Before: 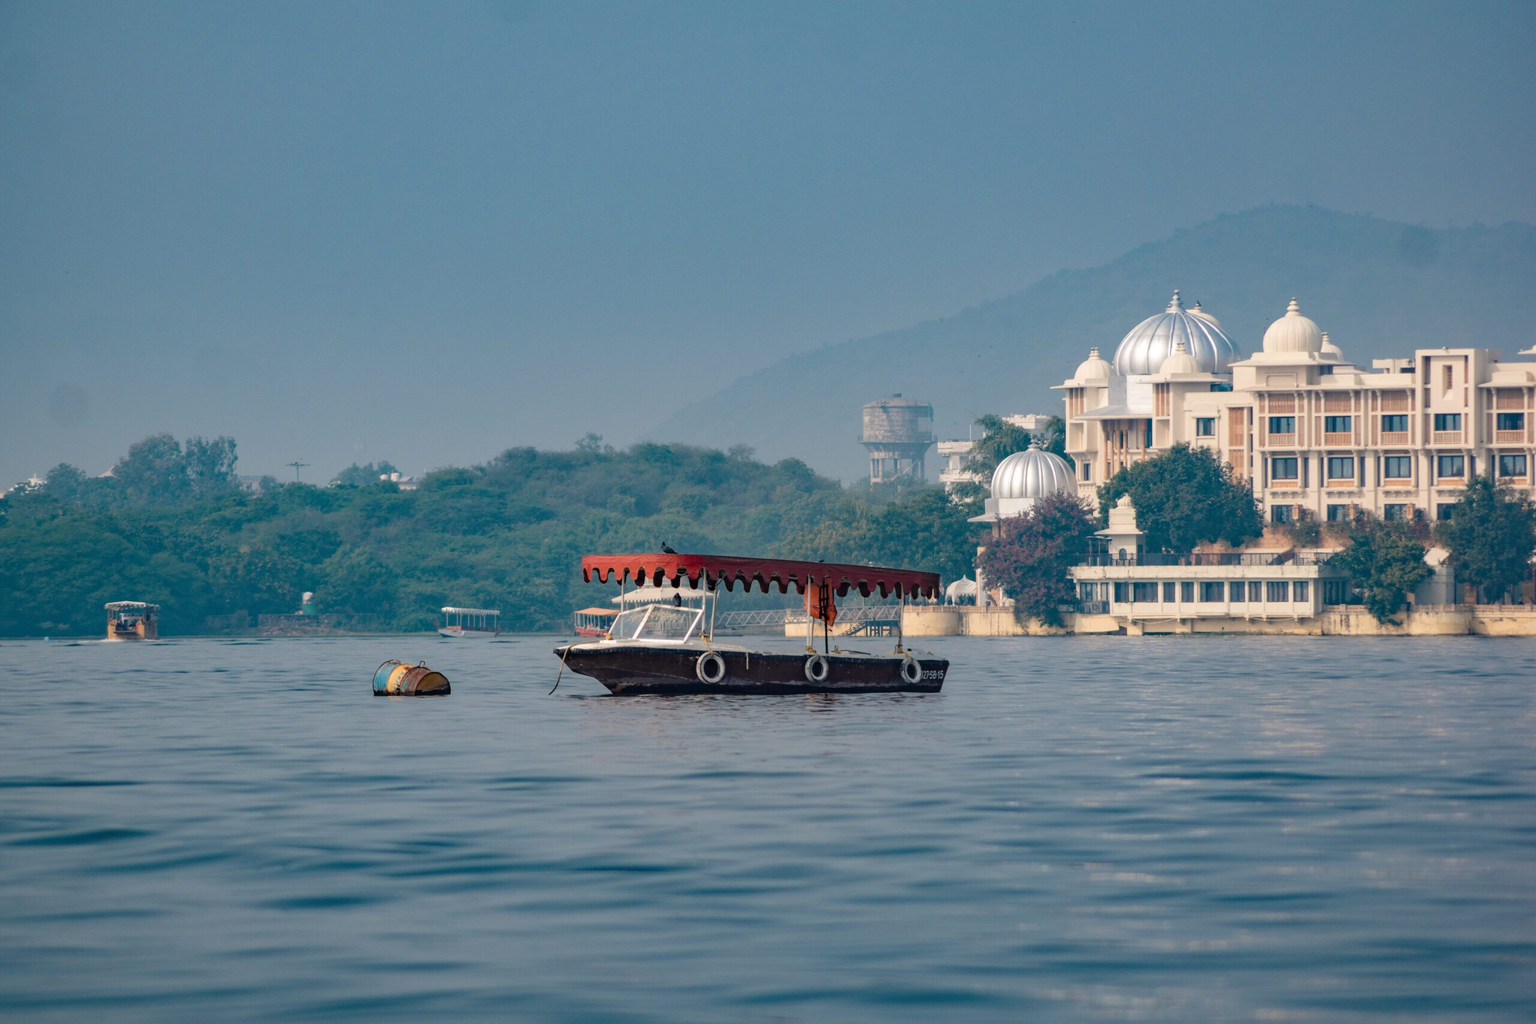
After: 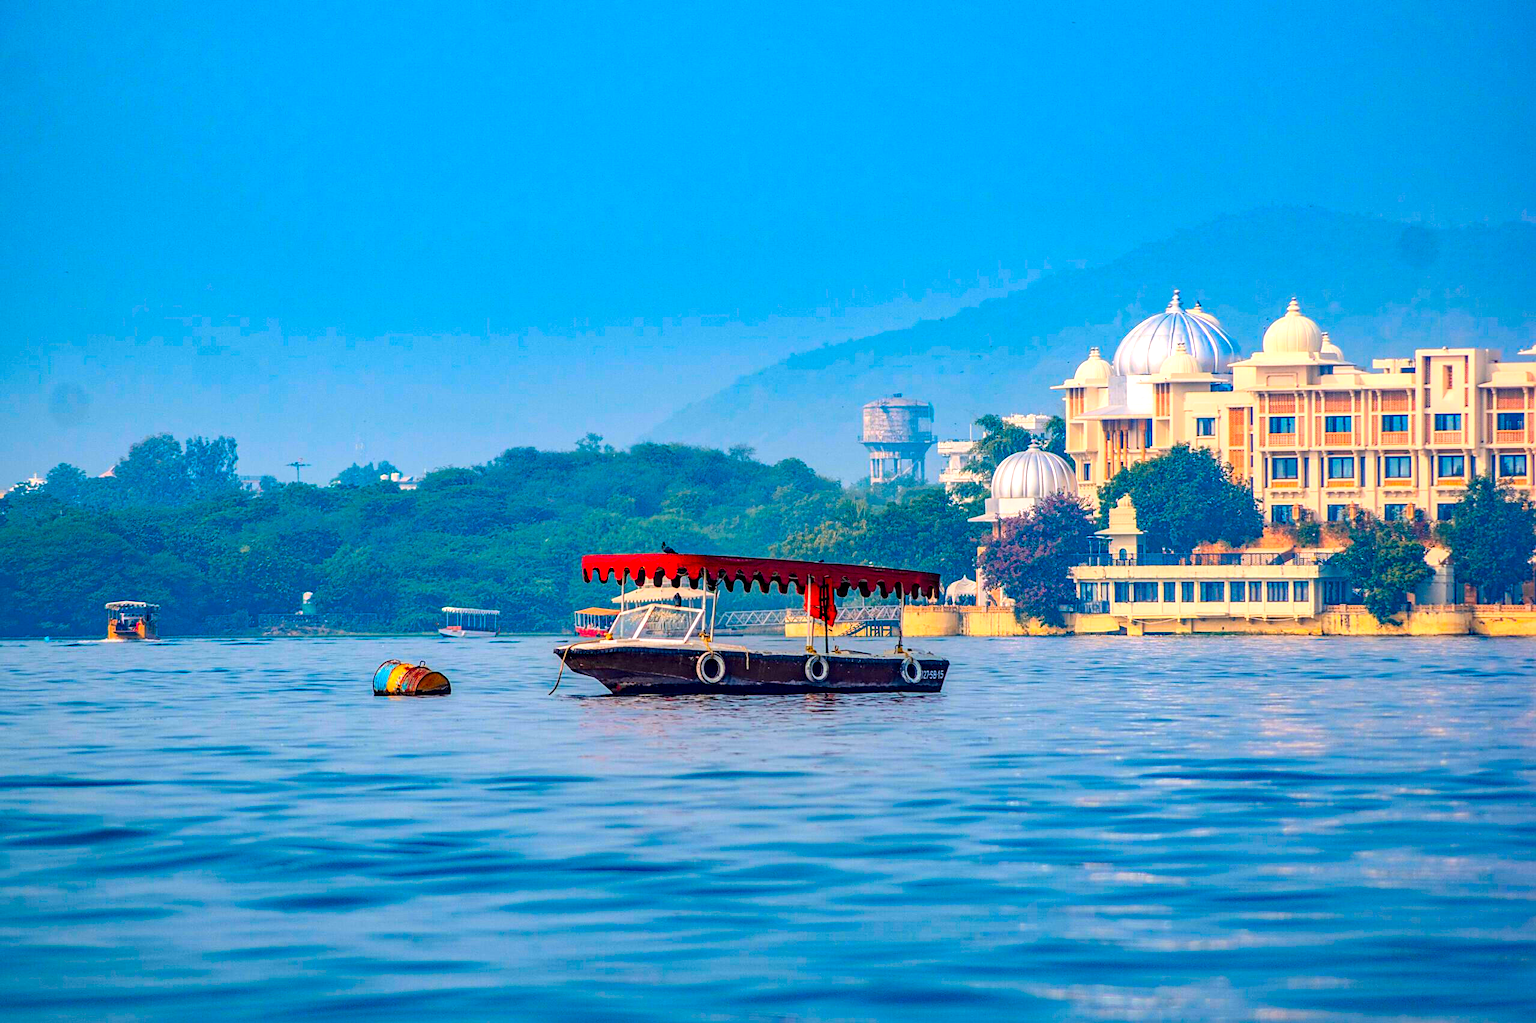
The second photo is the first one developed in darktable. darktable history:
local contrast: detail 150%
contrast brightness saturation: contrast 0.2, brightness 0.16, saturation 0.22
sharpen: on, module defaults
color correction: highlights a* 1.59, highlights b* -1.7, saturation 2.48
